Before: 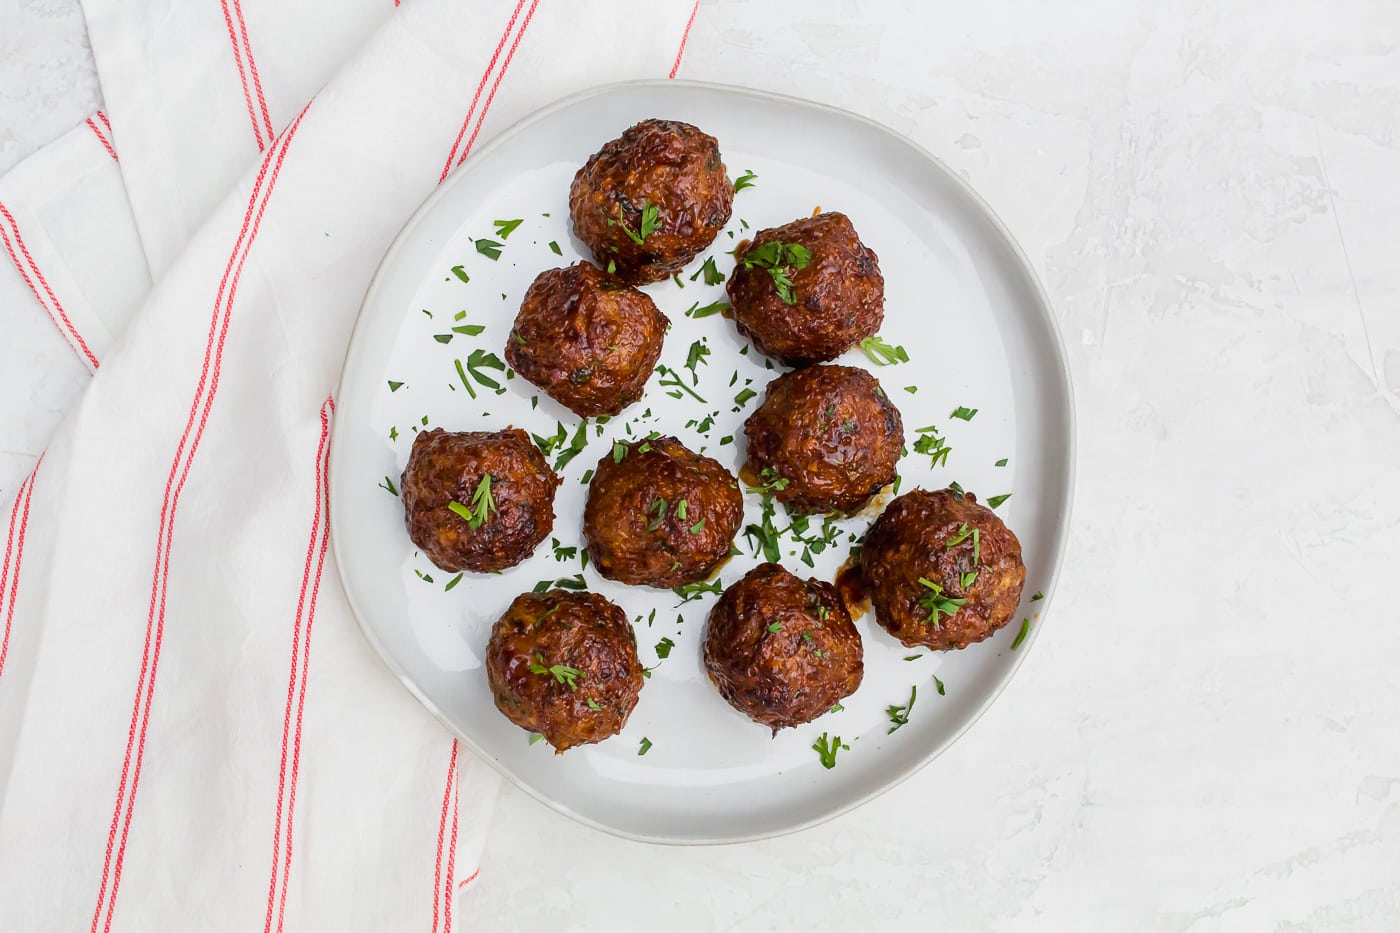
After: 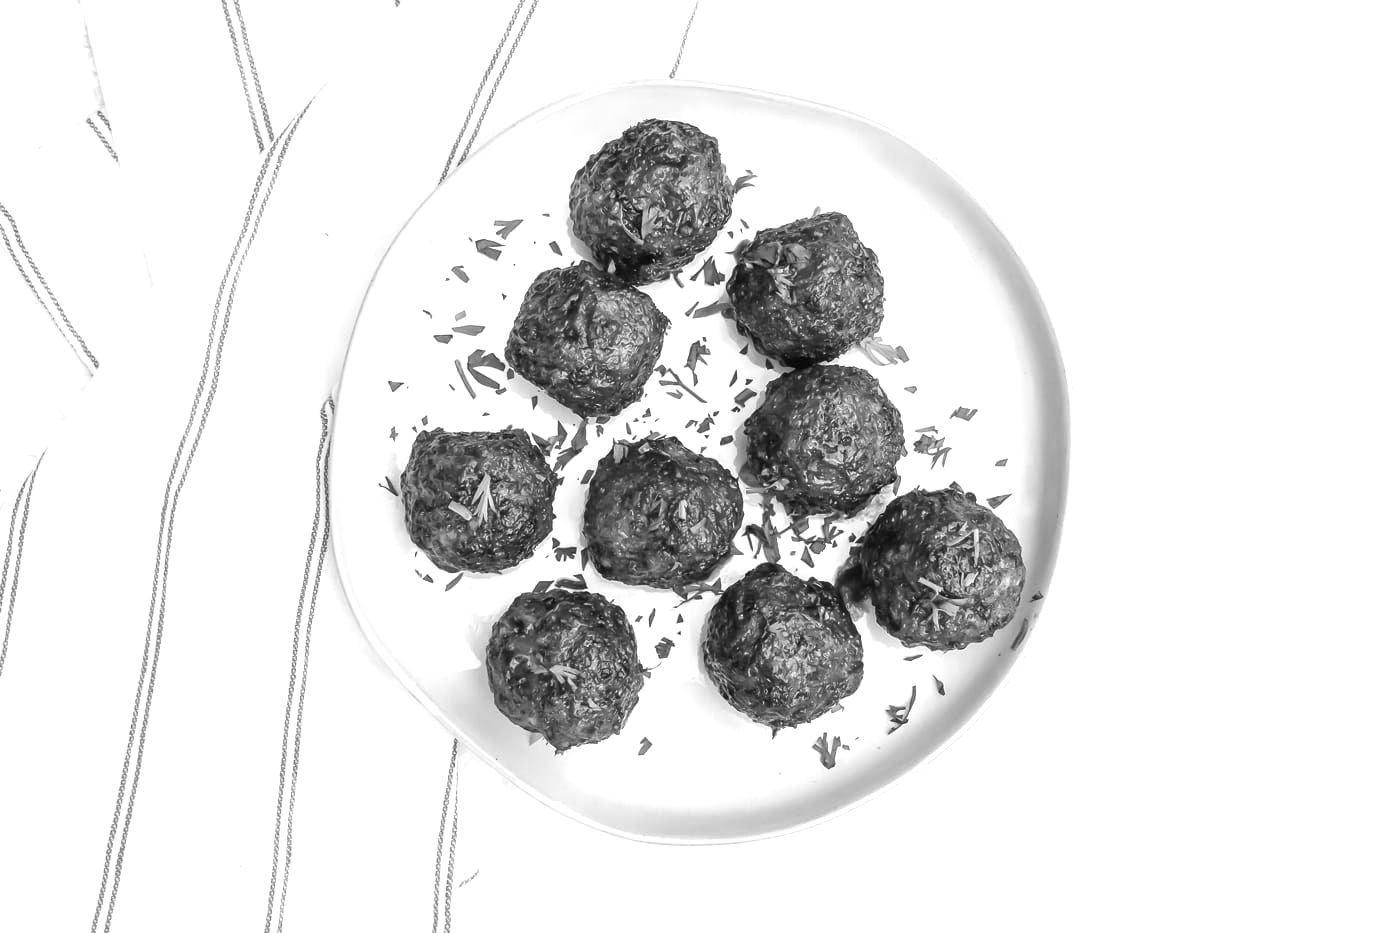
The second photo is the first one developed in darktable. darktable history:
exposure: exposure 0.74 EV, compensate highlight preservation false
local contrast: on, module defaults
monochrome: a -4.13, b 5.16, size 1
contrast brightness saturation: saturation -0.05
